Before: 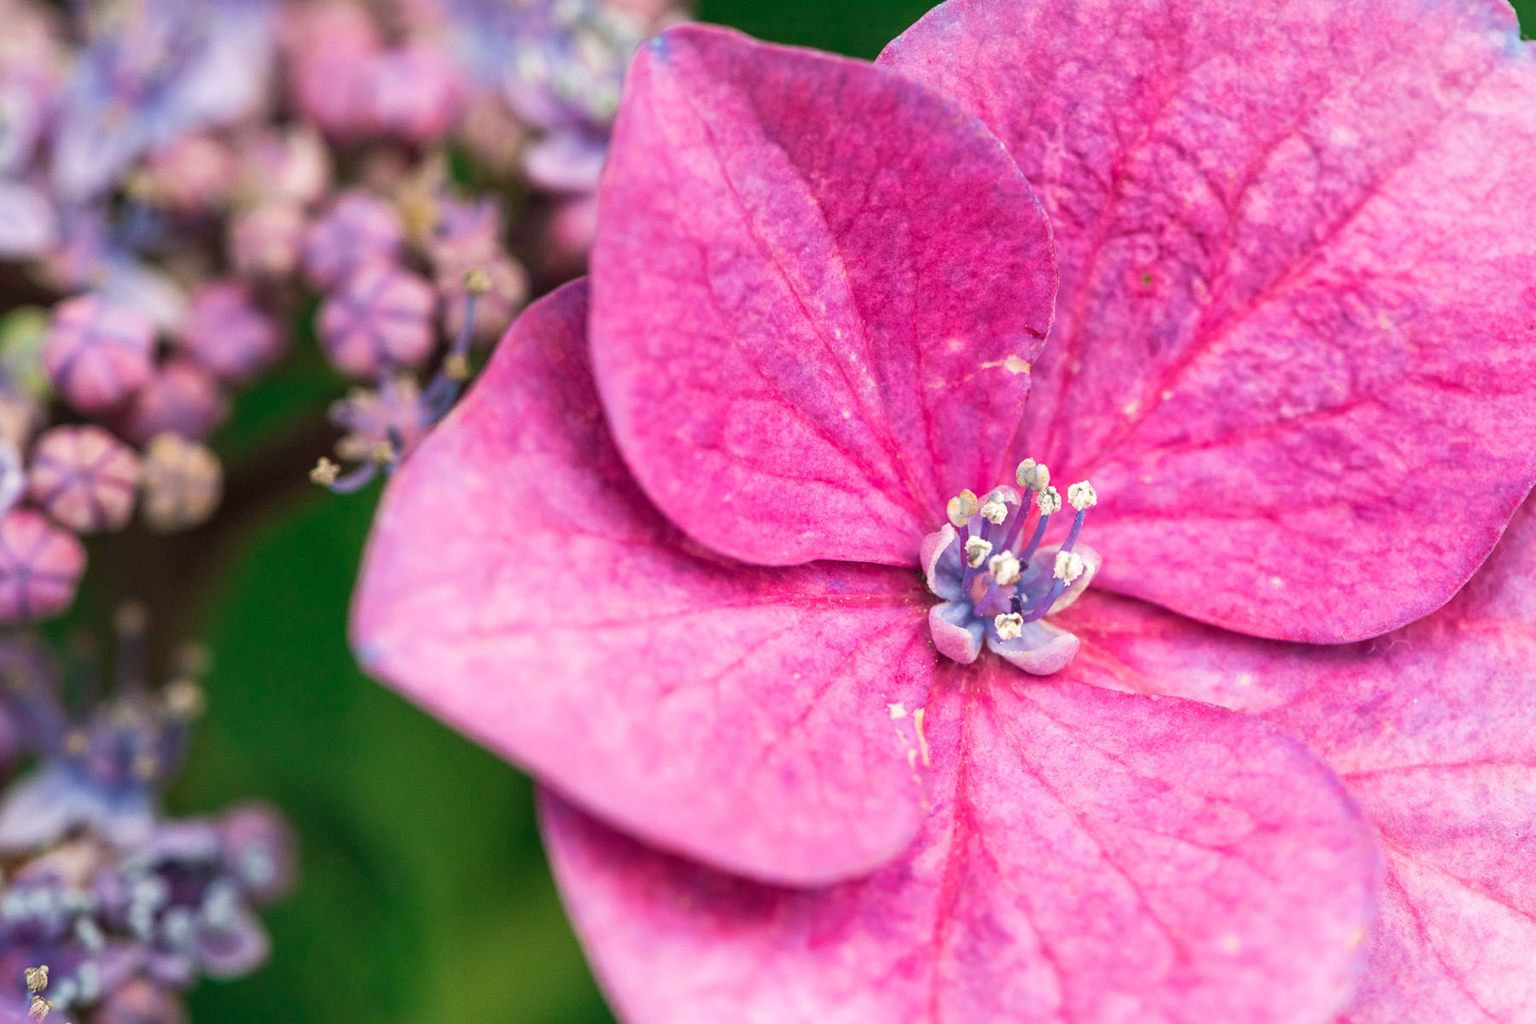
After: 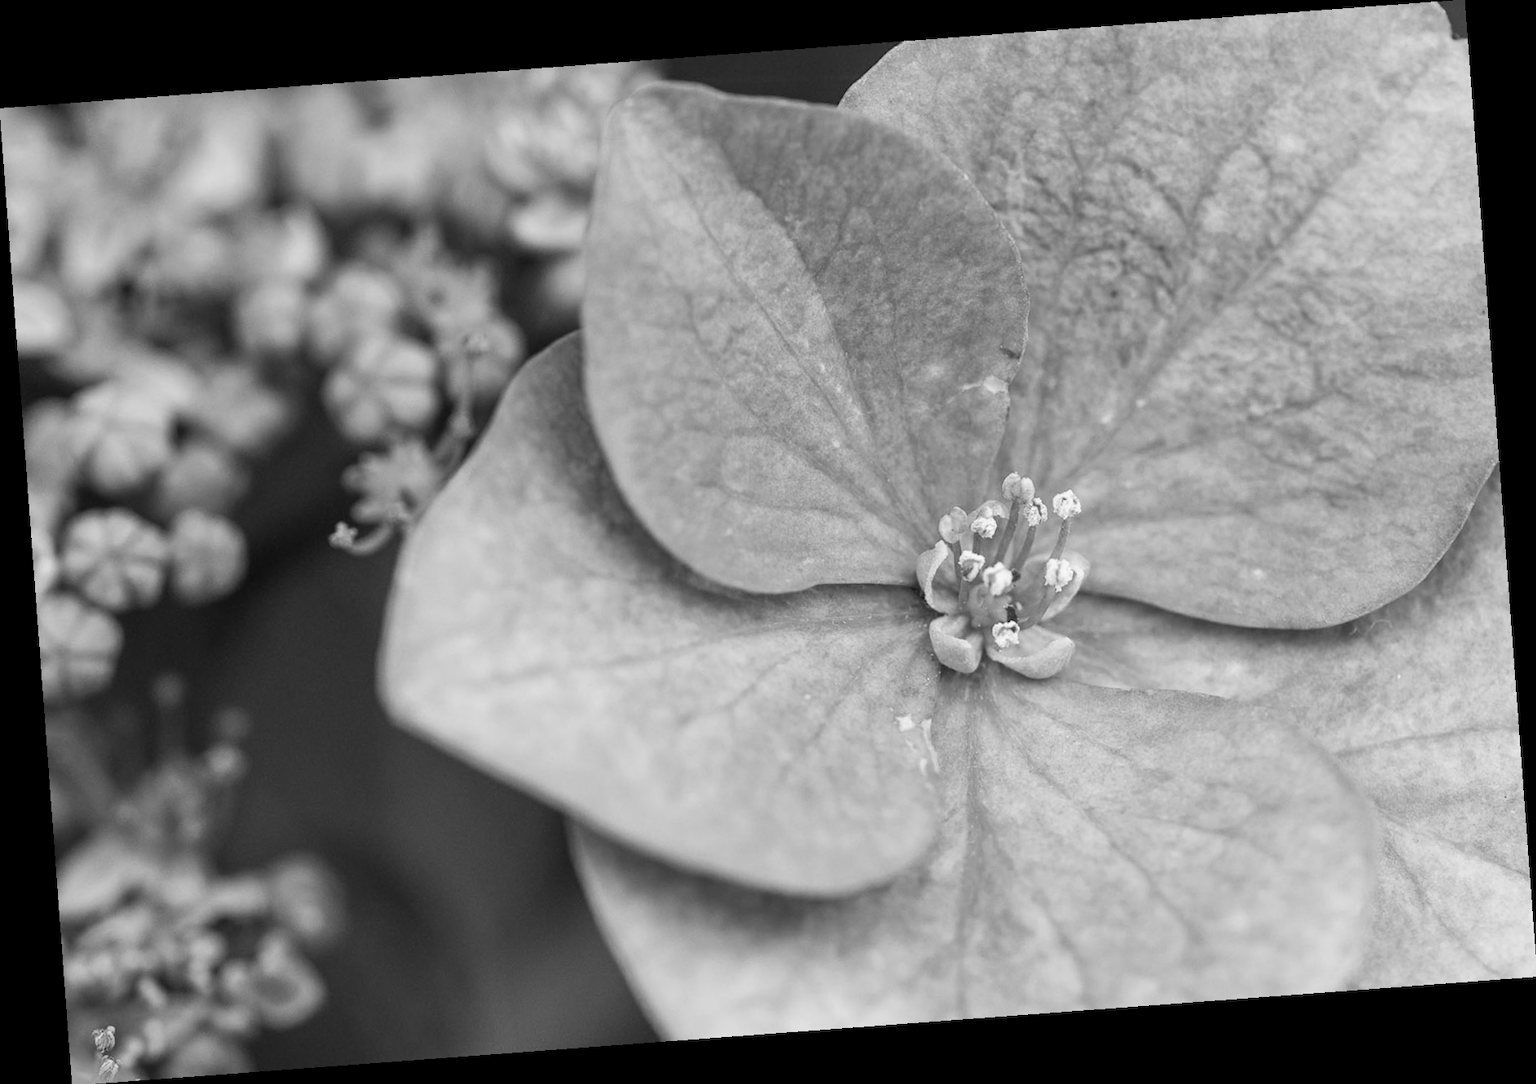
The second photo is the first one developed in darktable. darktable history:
rotate and perspective: rotation -4.25°, automatic cropping off
color calibration: output gray [0.28, 0.41, 0.31, 0], gray › normalize channels true, illuminant same as pipeline (D50), adaptation XYZ, x 0.346, y 0.359, gamut compression 0
